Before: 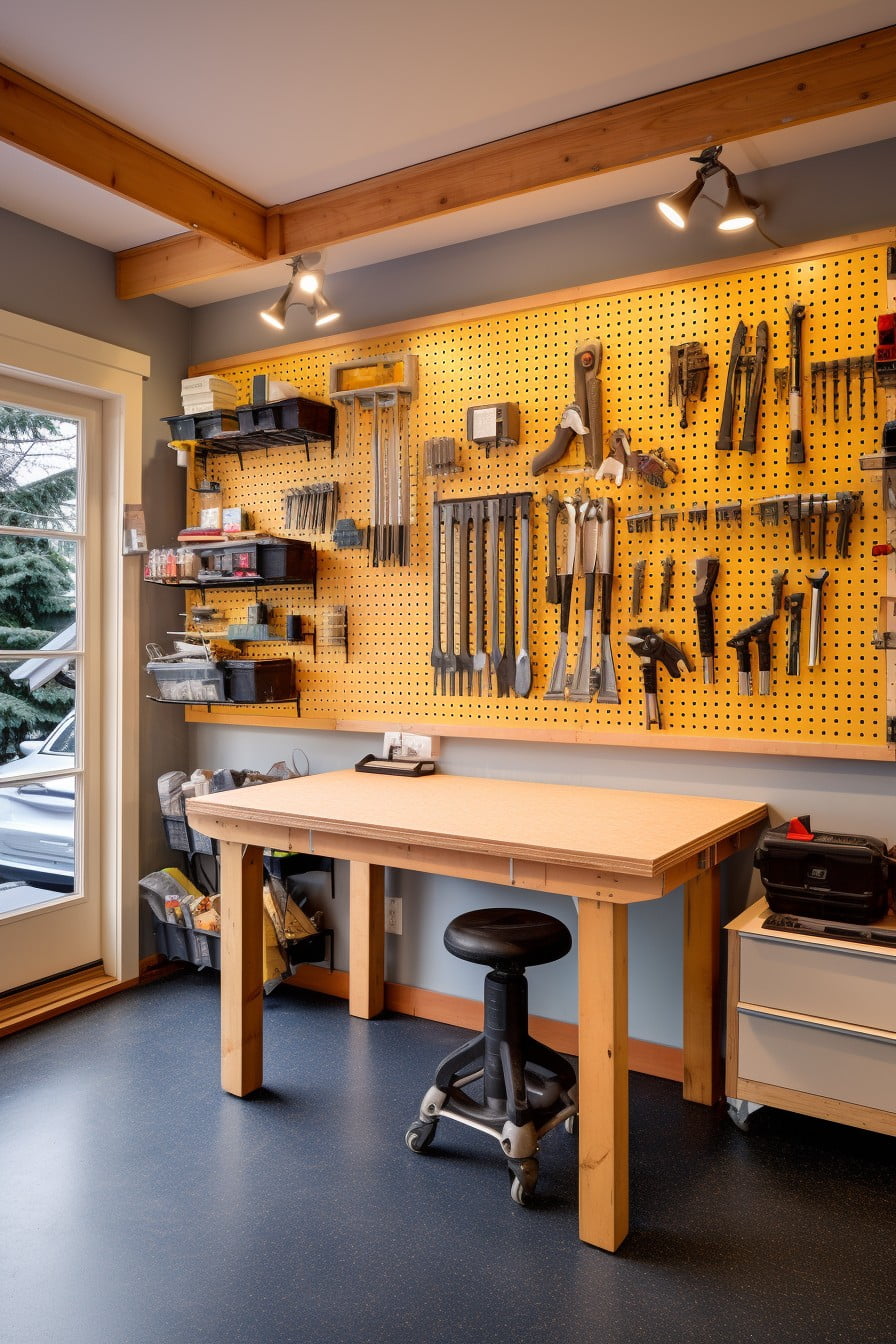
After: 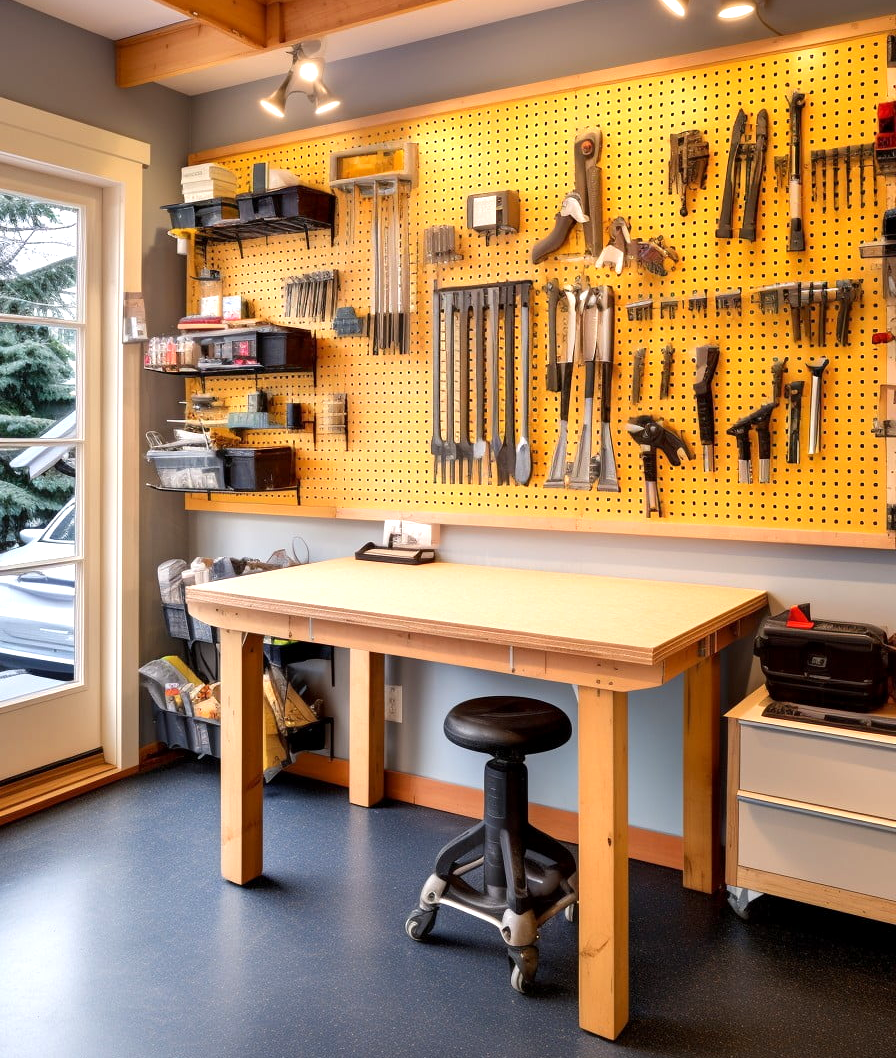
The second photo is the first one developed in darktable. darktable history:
exposure: black level correction 0.001, exposure 0.5 EV, compensate exposure bias true, compensate highlight preservation false
crop and rotate: top 15.774%, bottom 5.506%
